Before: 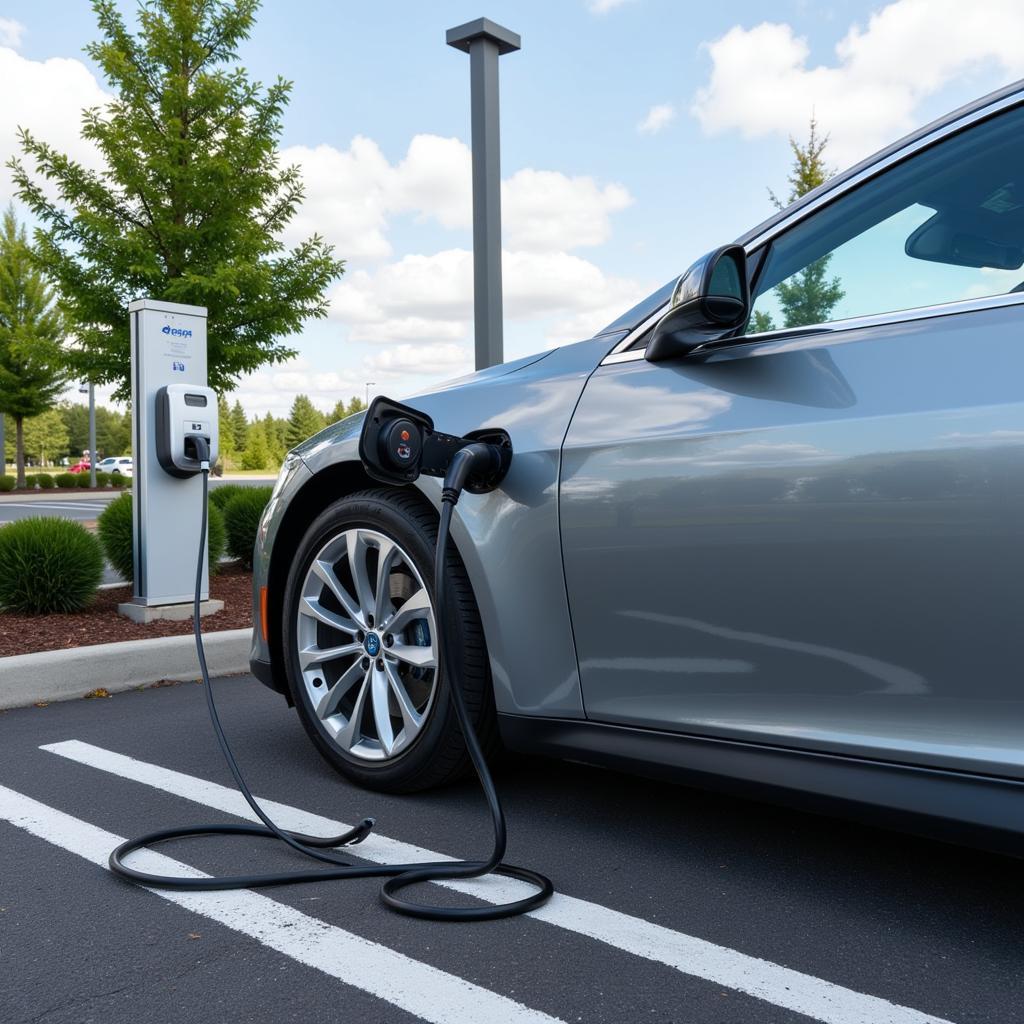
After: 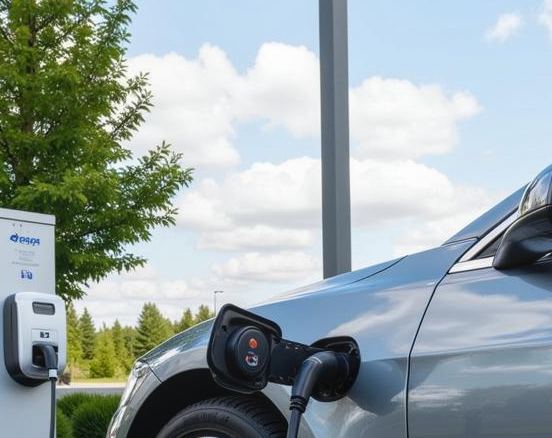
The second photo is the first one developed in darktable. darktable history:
crop: left 14.904%, top 9.071%, right 31.188%, bottom 48.116%
local contrast: detail 109%
